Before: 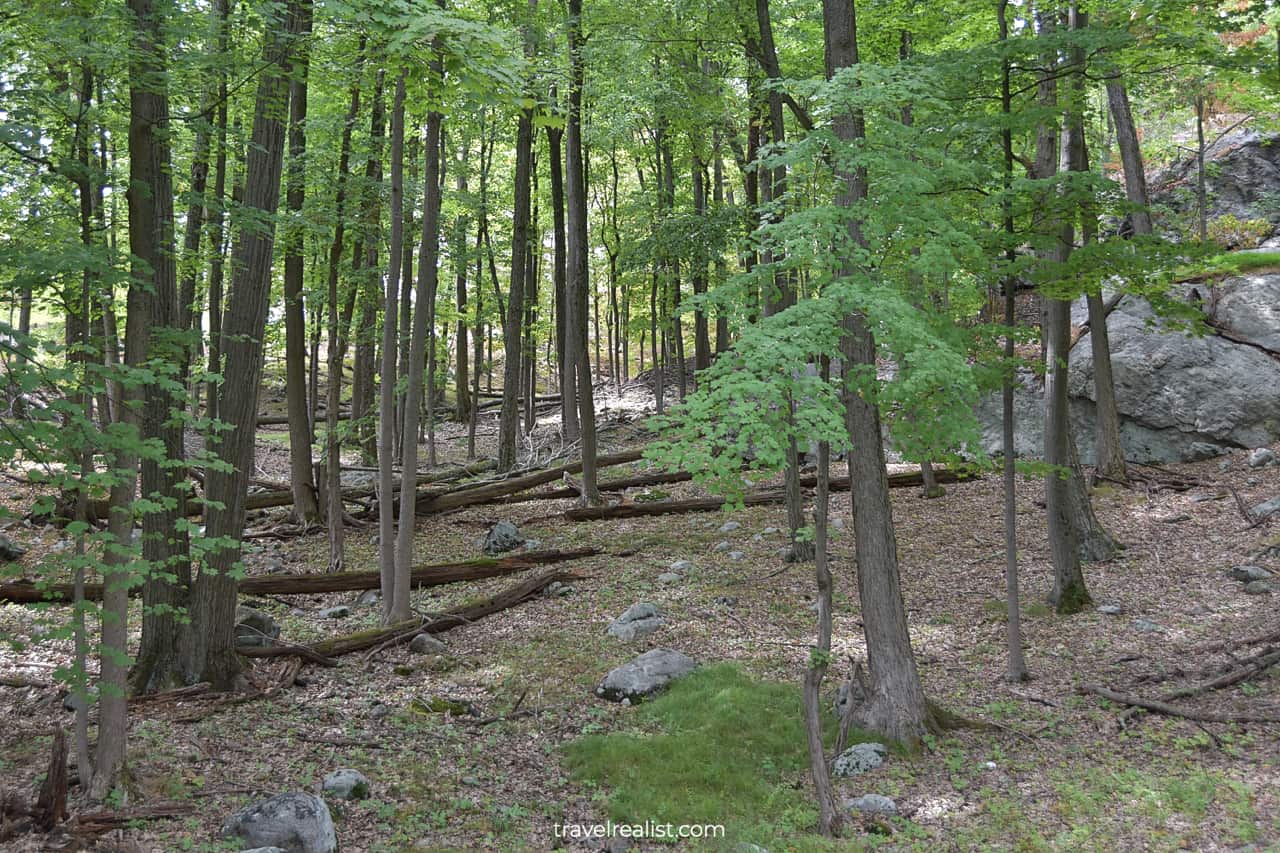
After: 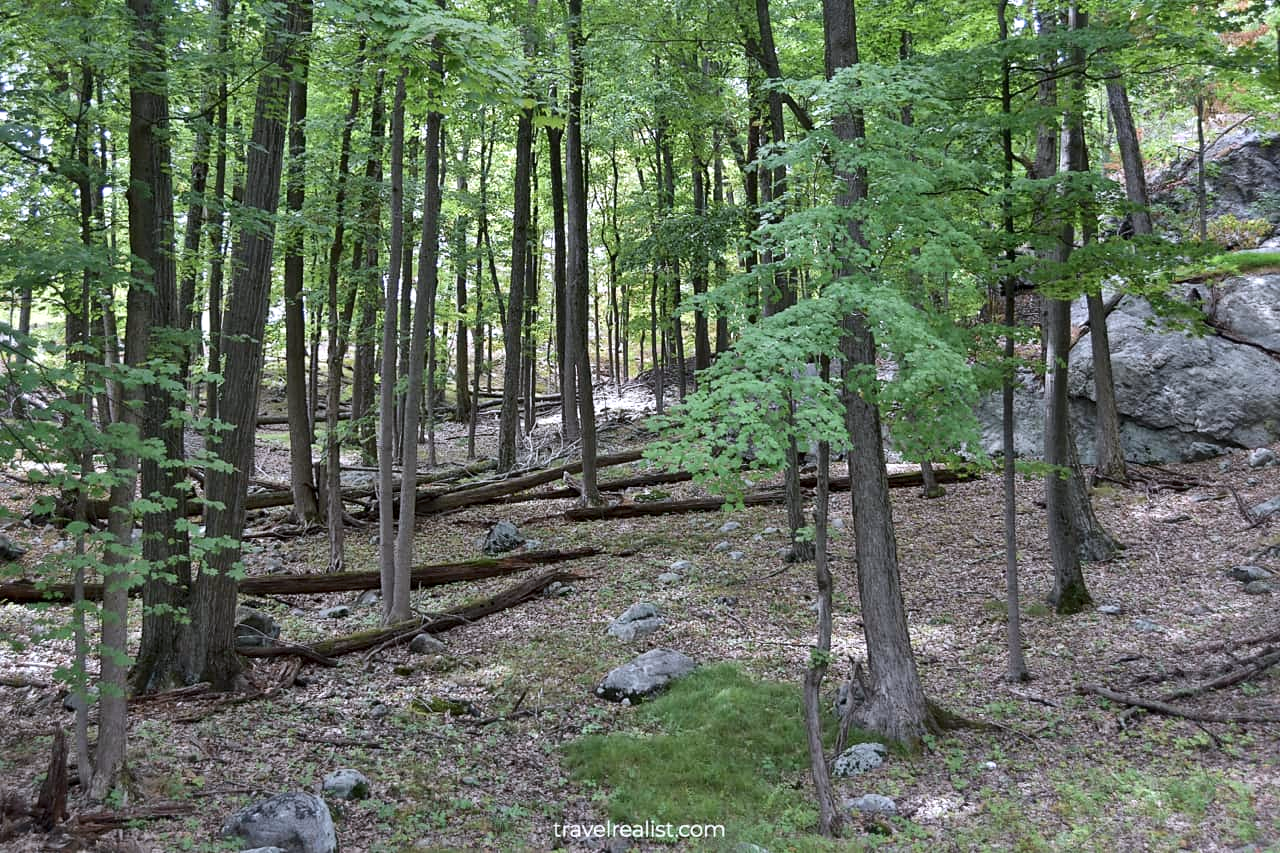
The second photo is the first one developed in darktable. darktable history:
local contrast: mode bilateral grid, contrast 25, coarseness 60, detail 151%, midtone range 0.2
color calibration: illuminant as shot in camera, x 0.358, y 0.373, temperature 4628.91 K
